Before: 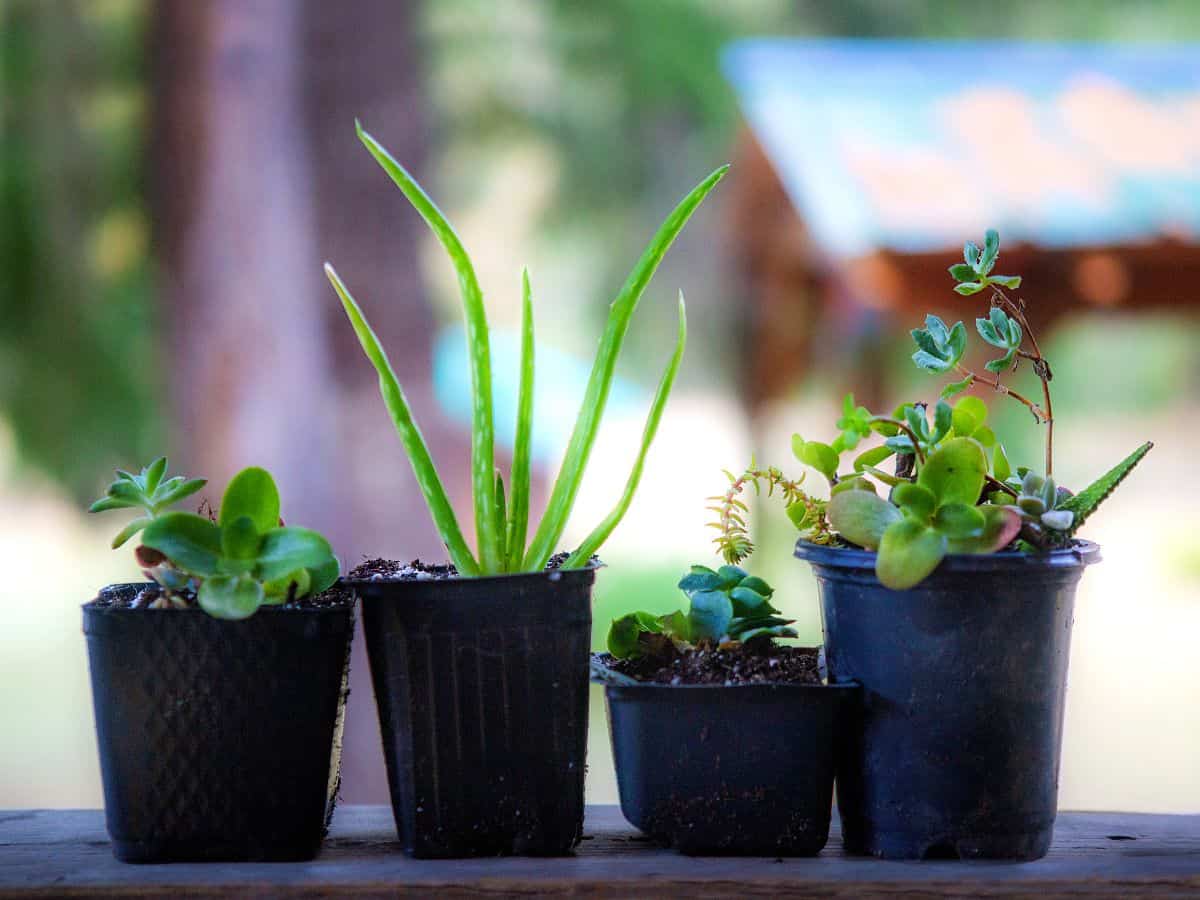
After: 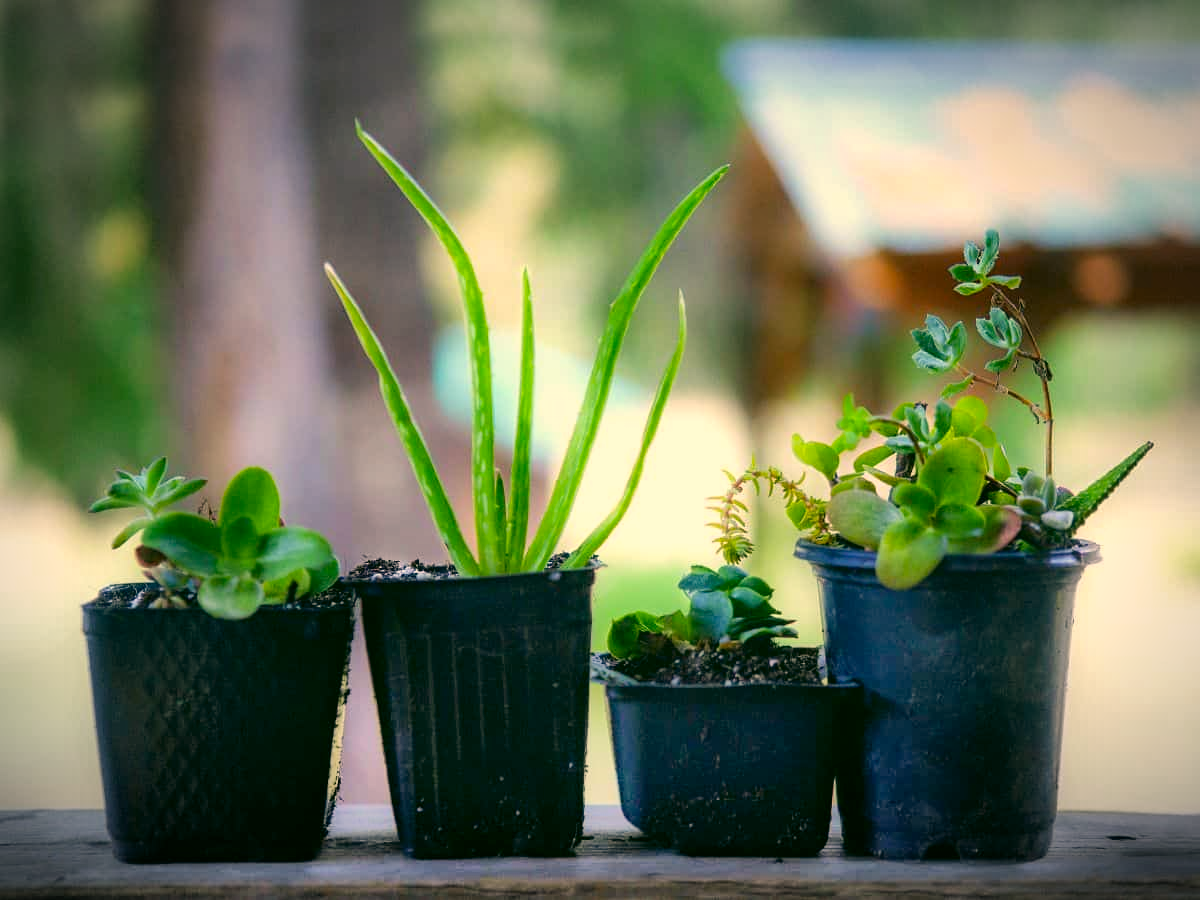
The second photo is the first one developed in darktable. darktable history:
color correction: highlights a* 5.31, highlights b* 23.67, shadows a* -16.31, shadows b* 3.87
vignetting: automatic ratio true, unbound false
shadows and highlights: shadows 60.02, soften with gaussian
